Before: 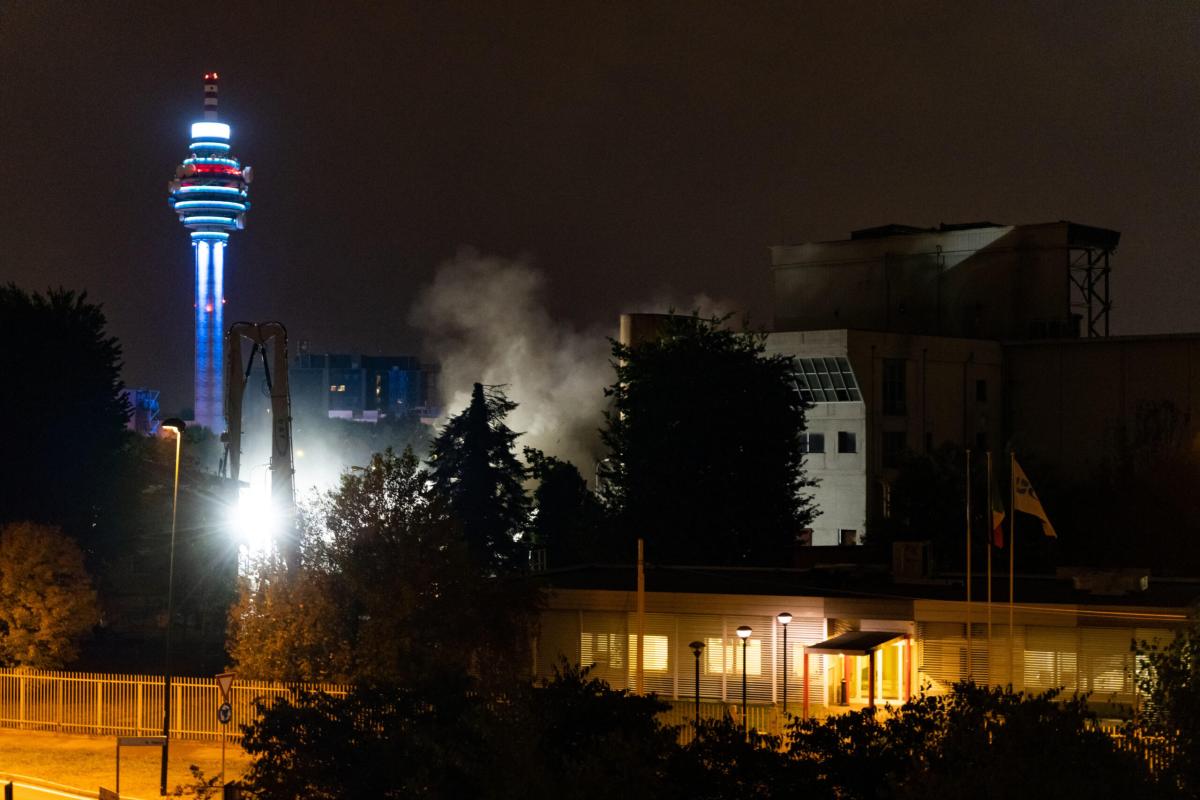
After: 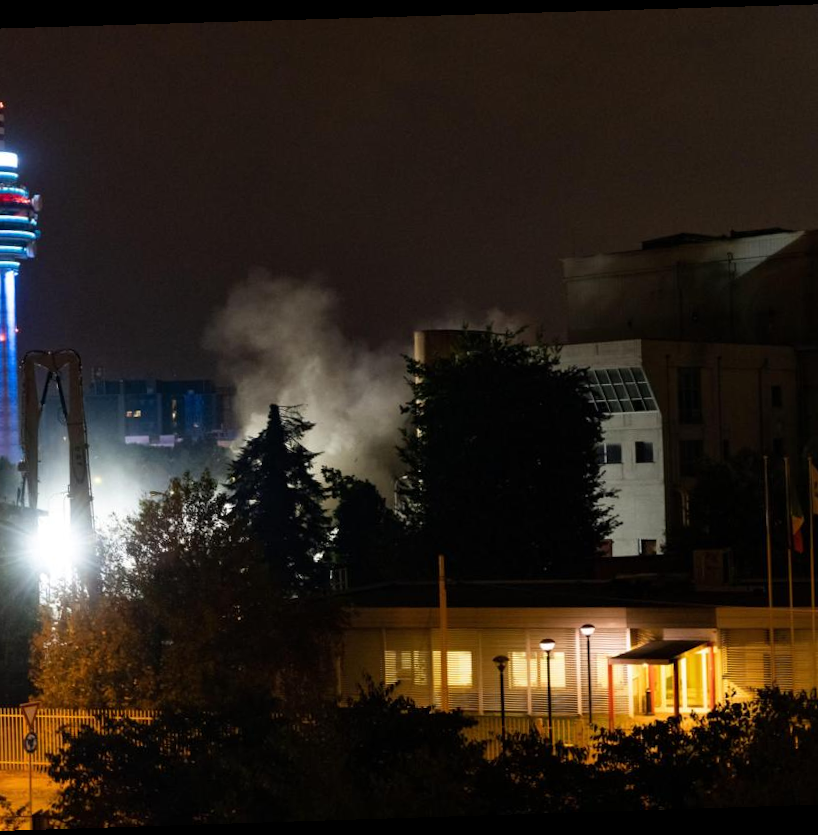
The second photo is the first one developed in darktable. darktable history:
crop and rotate: left 17.732%, right 15.423%
rotate and perspective: rotation -1.77°, lens shift (horizontal) 0.004, automatic cropping off
